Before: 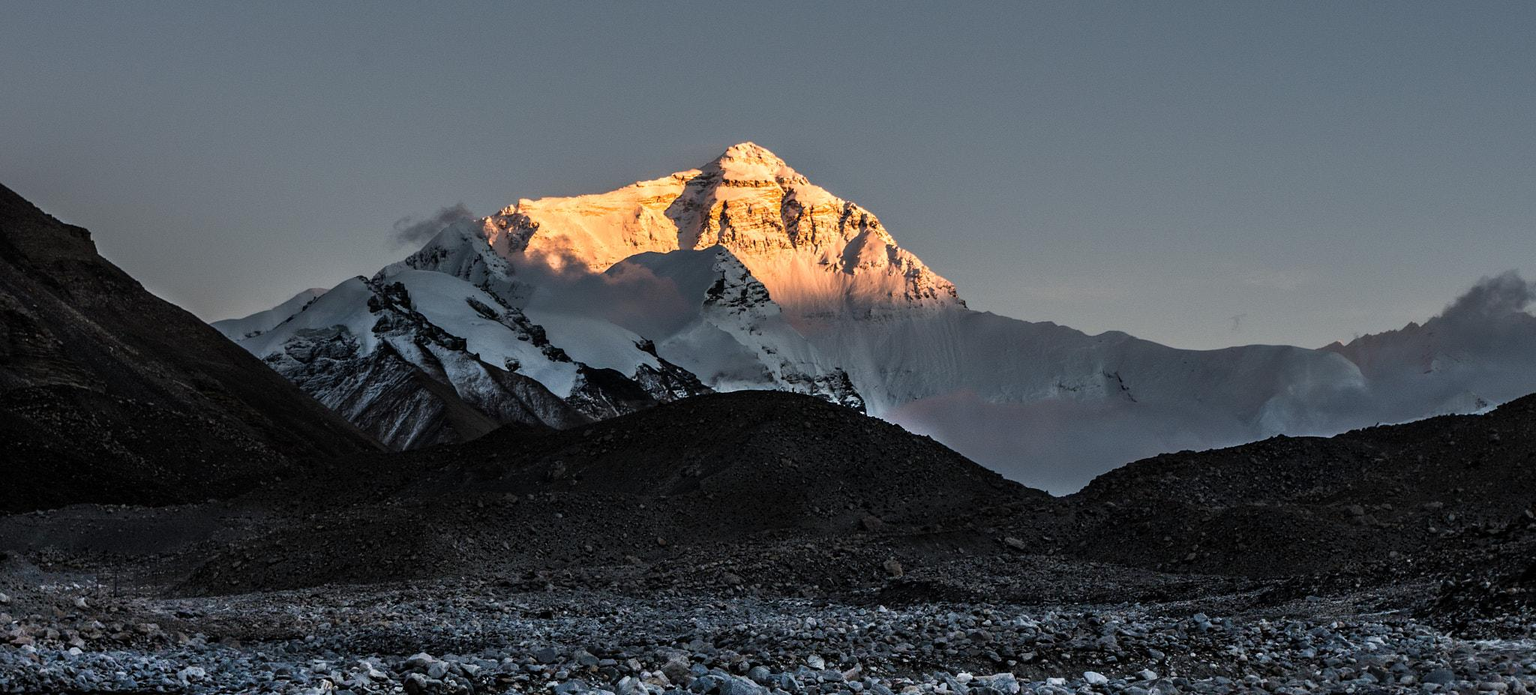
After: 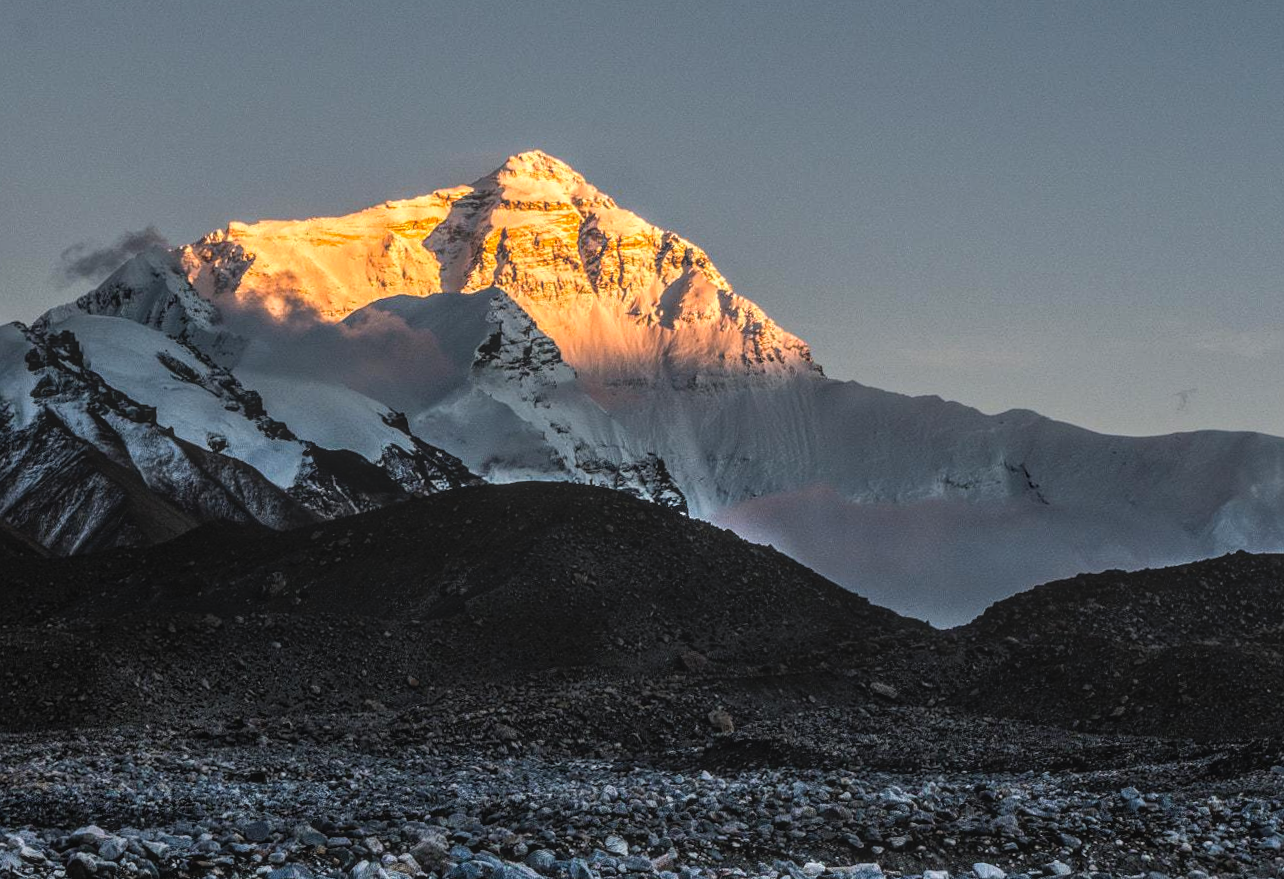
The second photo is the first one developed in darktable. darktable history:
local contrast: highlights 73%, shadows 15%, midtone range 0.197
rotate and perspective: rotation 0.8°, automatic cropping off
tone equalizer: -8 EV -0.417 EV, -7 EV -0.389 EV, -6 EV -0.333 EV, -5 EV -0.222 EV, -3 EV 0.222 EV, -2 EV 0.333 EV, -1 EV 0.389 EV, +0 EV 0.417 EV, edges refinement/feathering 500, mask exposure compensation -1.57 EV, preserve details no
crop and rotate: left 22.918%, top 5.629%, right 14.711%, bottom 2.247%
color balance rgb: perceptual saturation grading › global saturation 10%, global vibrance 10%
